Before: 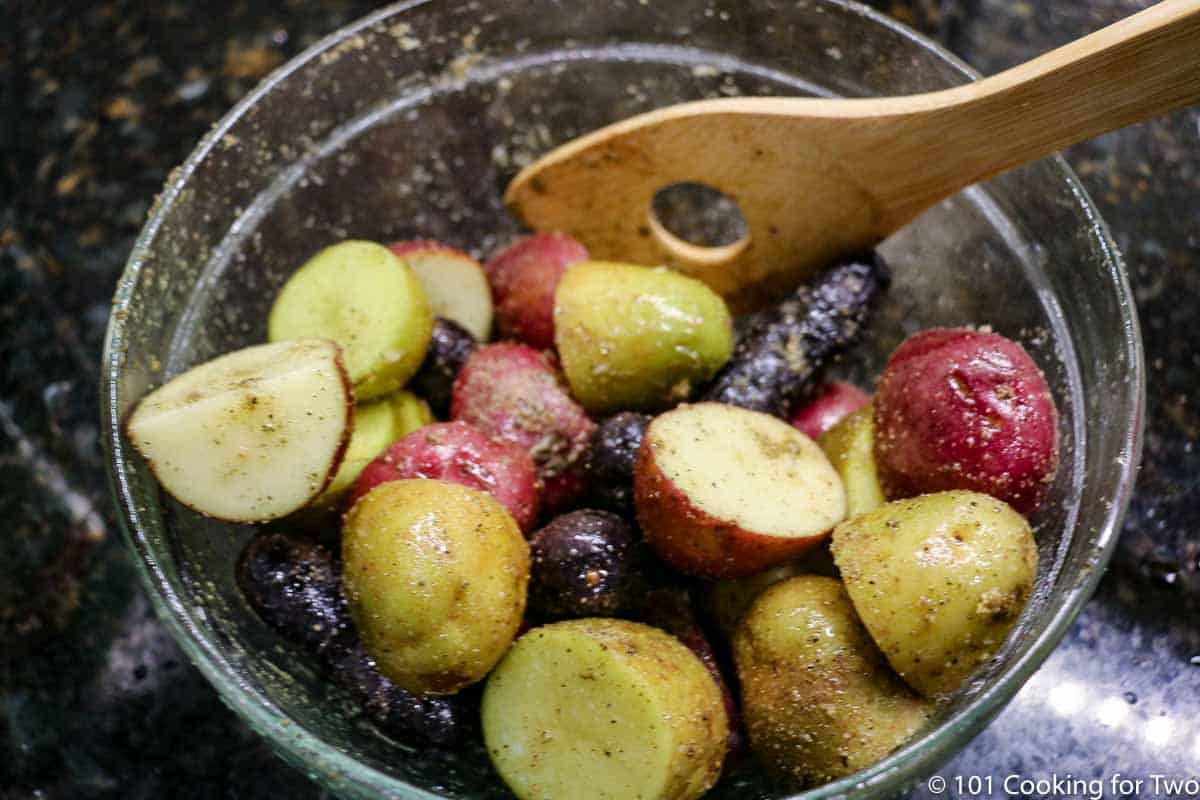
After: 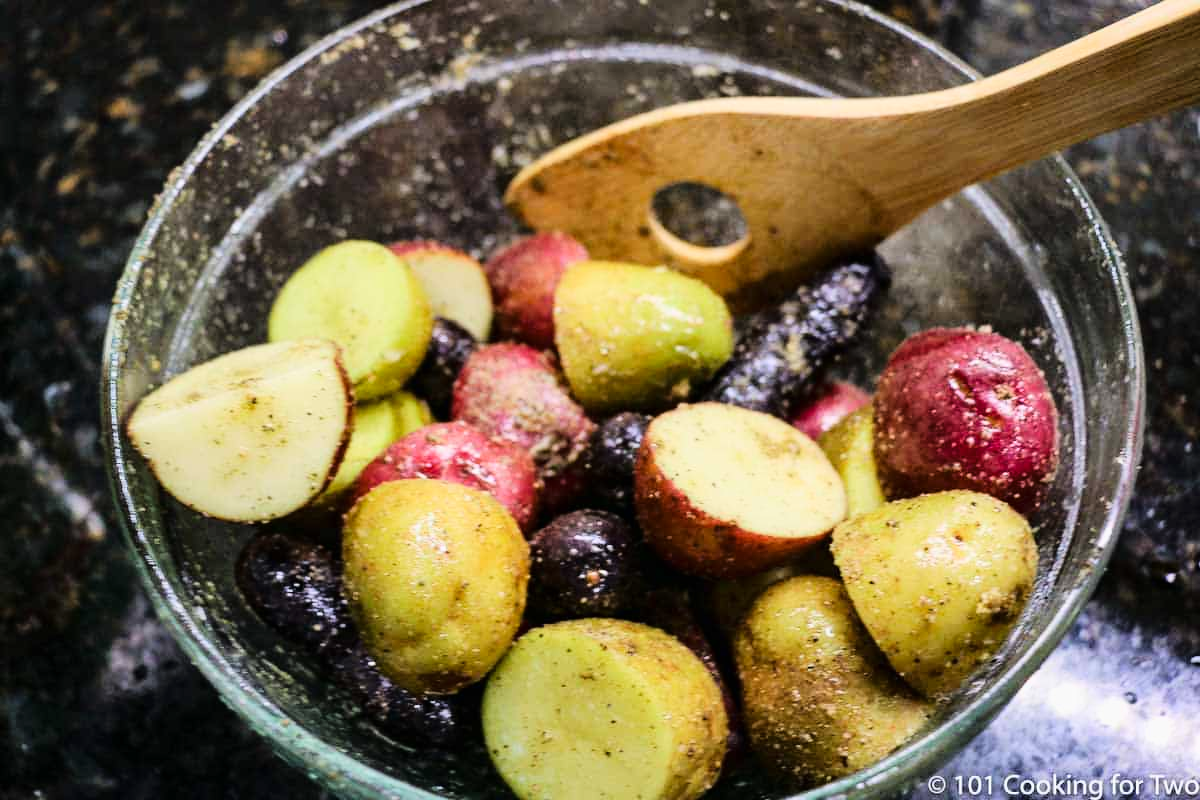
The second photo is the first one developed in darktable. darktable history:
tone curve: curves: ch0 [(0, 0.003) (0.044, 0.032) (0.12, 0.089) (0.19, 0.175) (0.271, 0.294) (0.457, 0.546) (0.588, 0.71) (0.701, 0.815) (0.86, 0.922) (1, 0.982)]; ch1 [(0, 0) (0.247, 0.215) (0.433, 0.382) (0.466, 0.426) (0.493, 0.481) (0.501, 0.5) (0.517, 0.524) (0.557, 0.582) (0.598, 0.651) (0.671, 0.735) (0.796, 0.85) (1, 1)]; ch2 [(0, 0) (0.249, 0.216) (0.357, 0.317) (0.448, 0.432) (0.478, 0.492) (0.498, 0.499) (0.517, 0.53) (0.537, 0.57) (0.569, 0.623) (0.61, 0.663) (0.706, 0.75) (0.808, 0.809) (0.991, 0.968)], color space Lab, linked channels, preserve colors none
